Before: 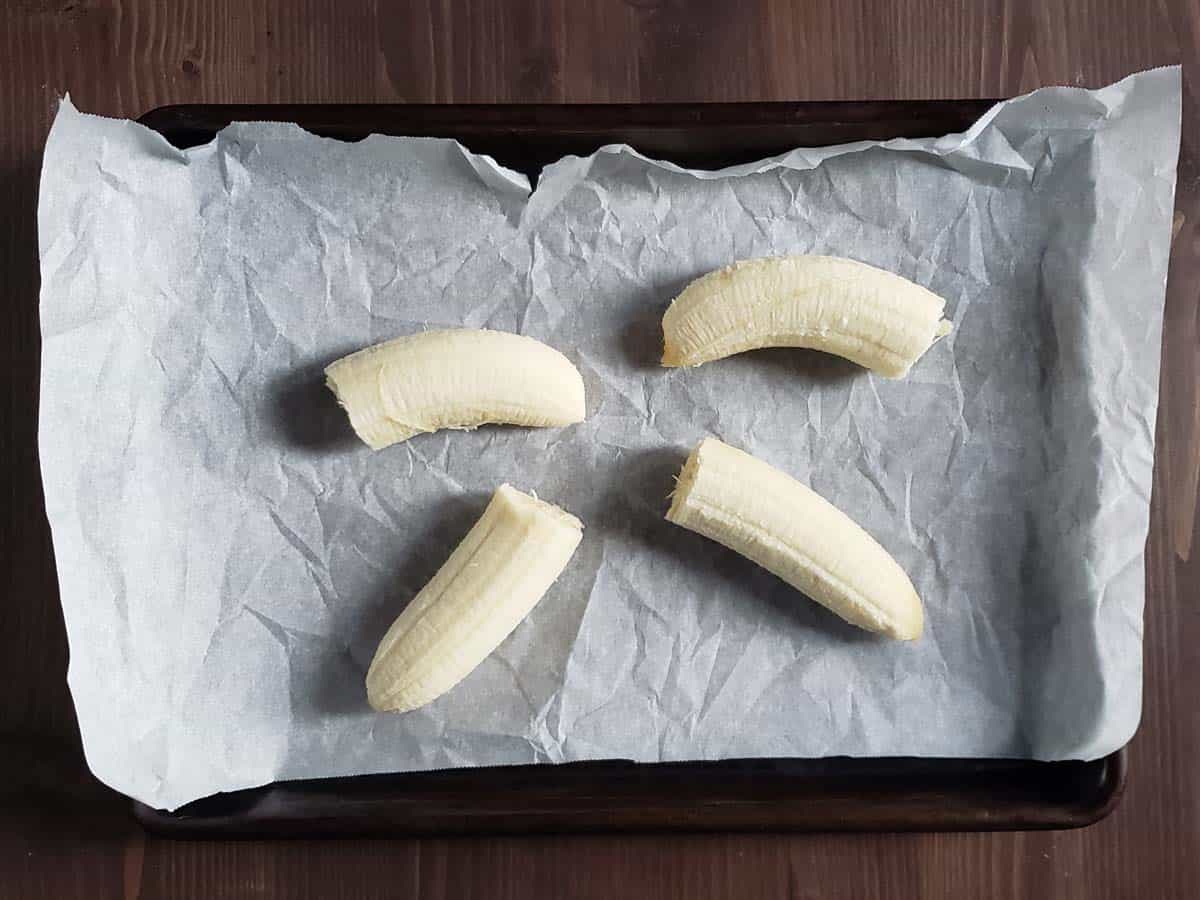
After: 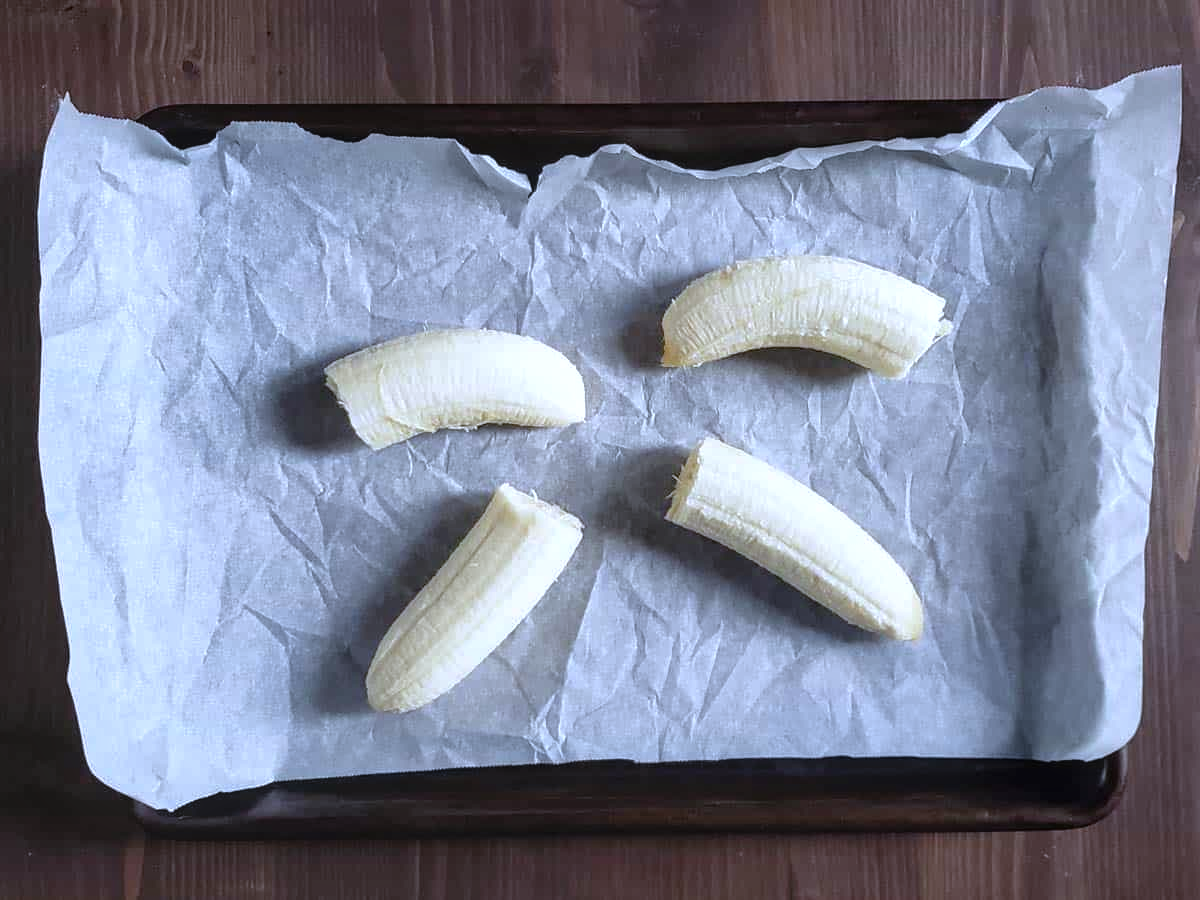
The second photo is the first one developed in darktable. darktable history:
shadows and highlights: shadows 10, white point adjustment 1, highlights -40
local contrast: detail 110%
exposure: exposure 0.161 EV, compensate highlight preservation false
white balance: red 0.948, green 1.02, blue 1.176
